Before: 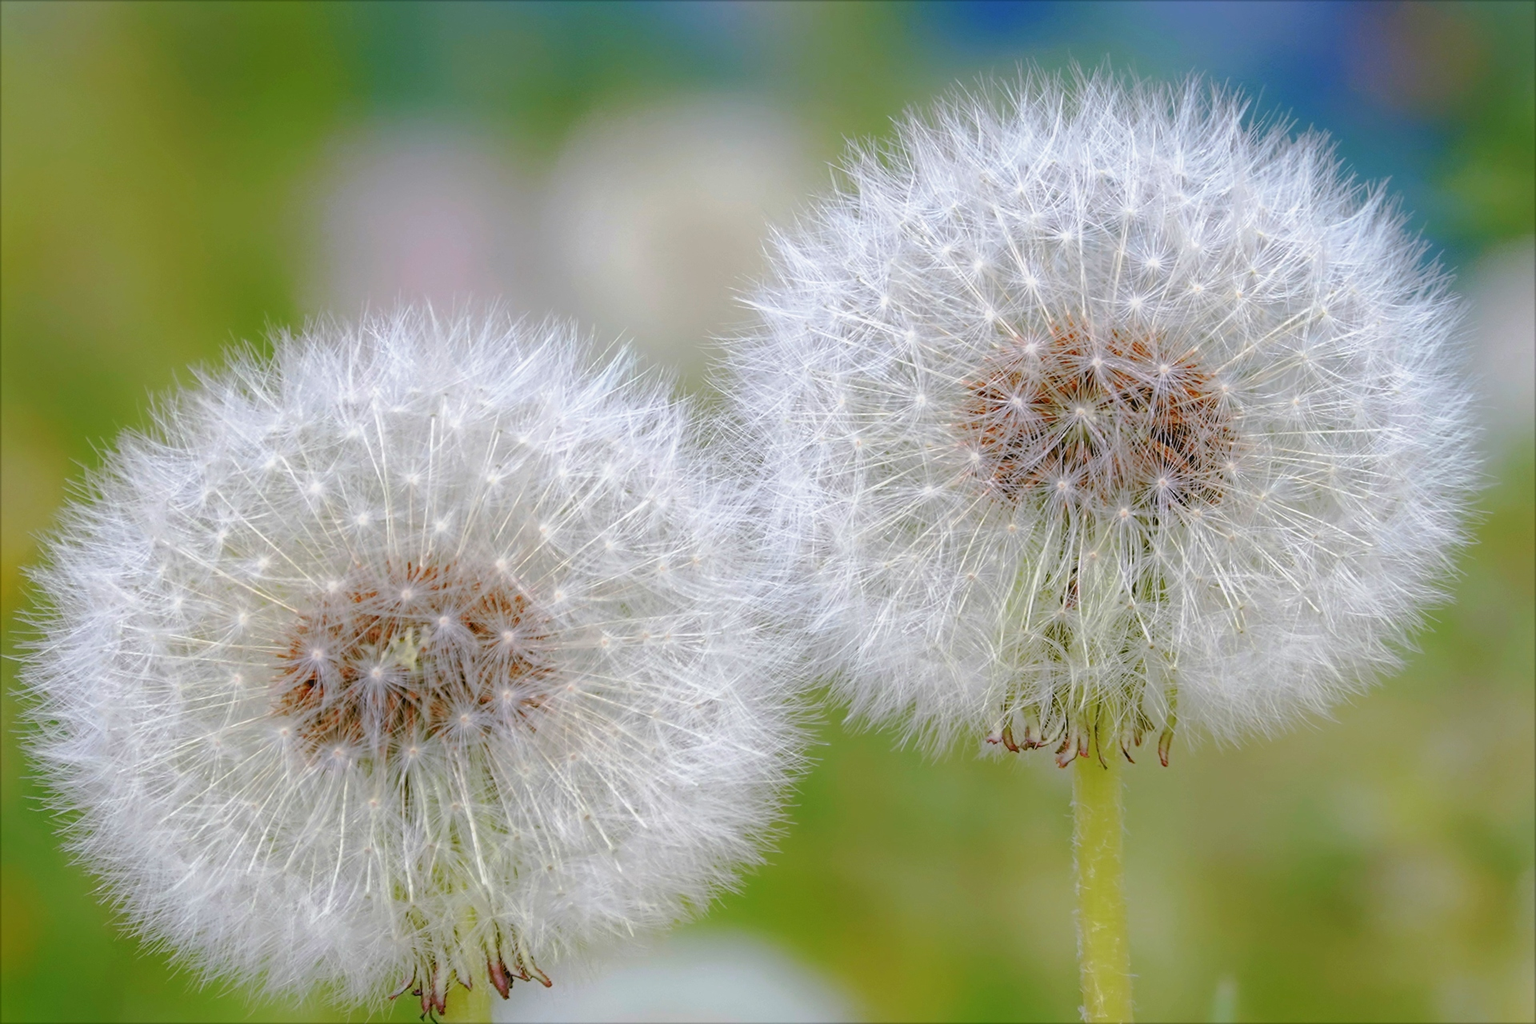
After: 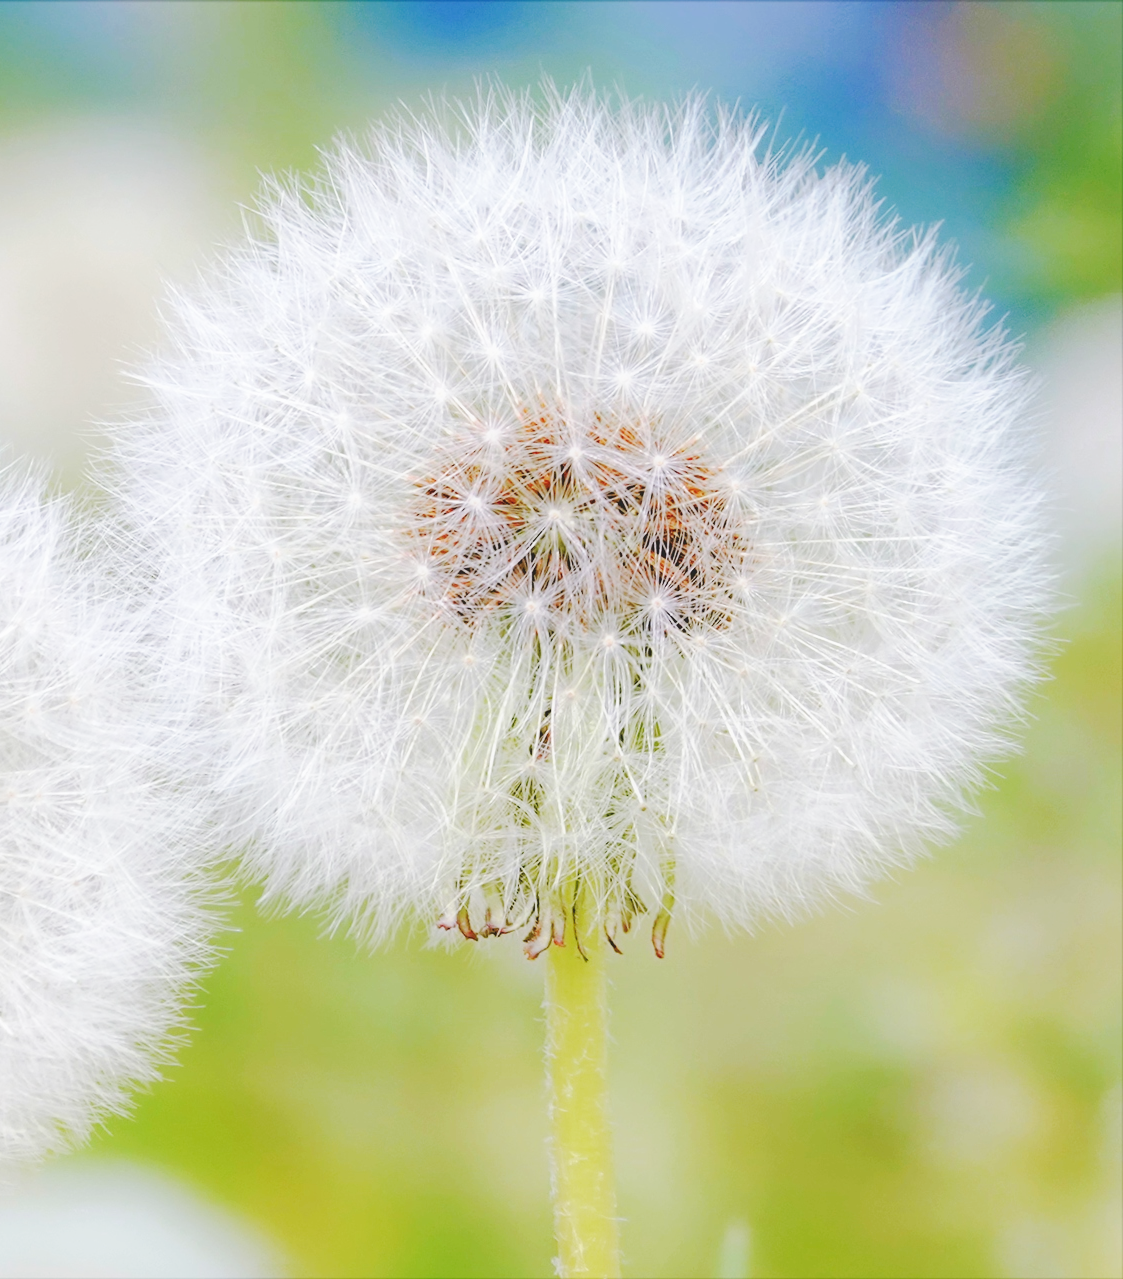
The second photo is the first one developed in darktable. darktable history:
crop: left 41.48%
base curve: curves: ch0 [(0, 0.007) (0.028, 0.063) (0.121, 0.311) (0.46, 0.743) (0.859, 0.957) (1, 1)], preserve colors none
